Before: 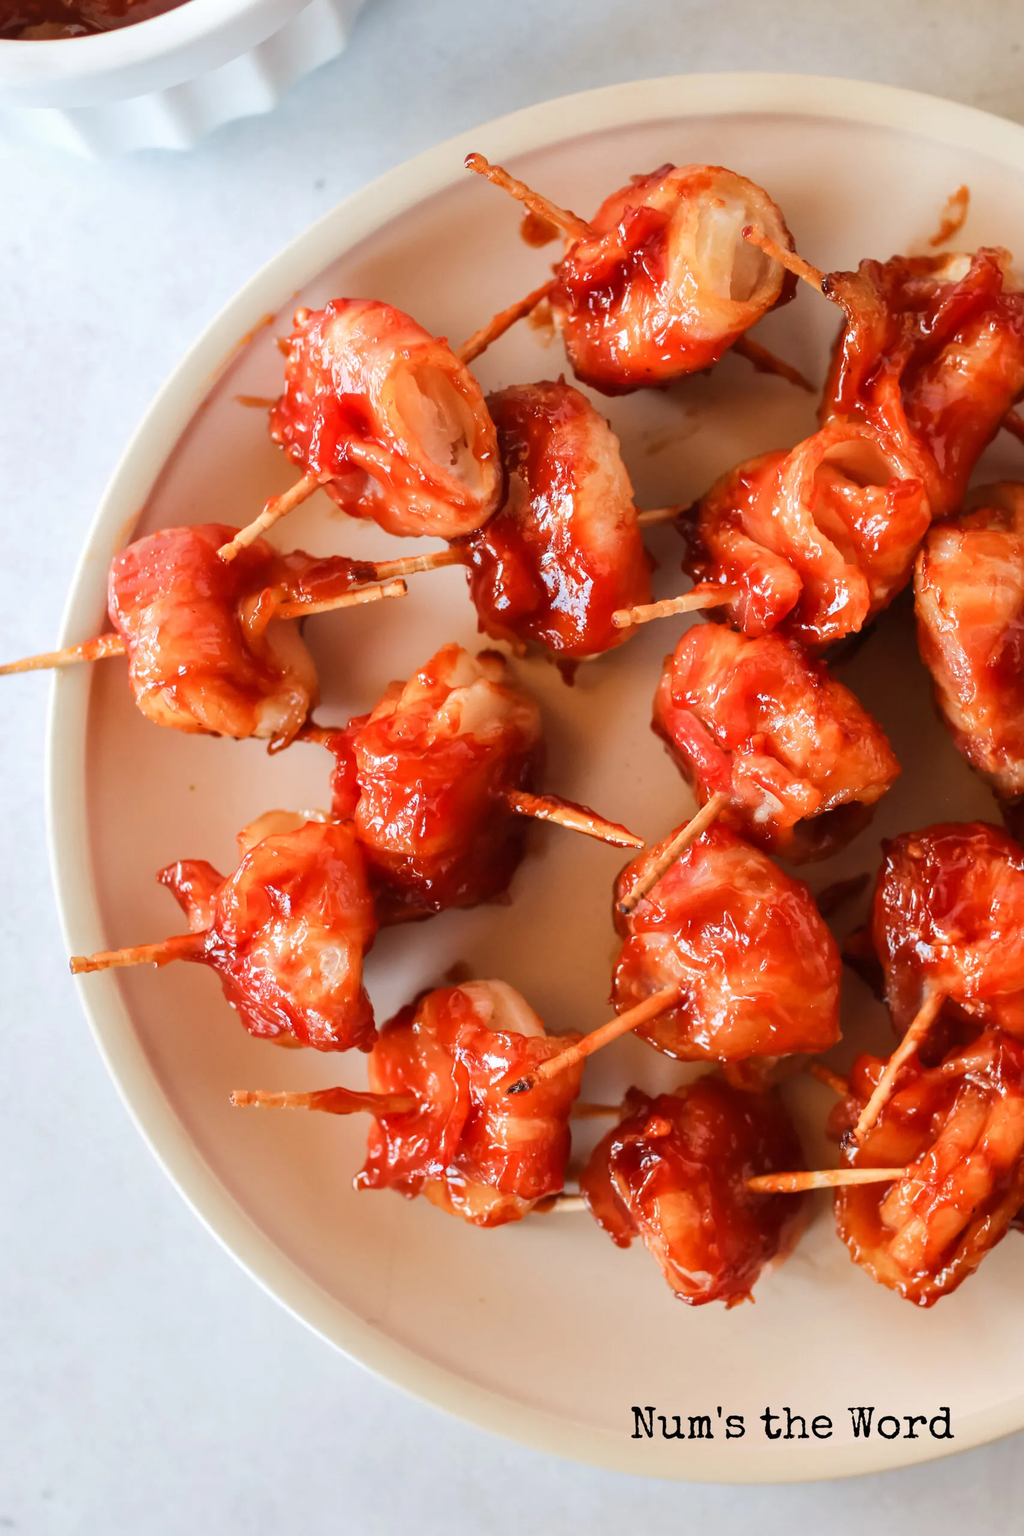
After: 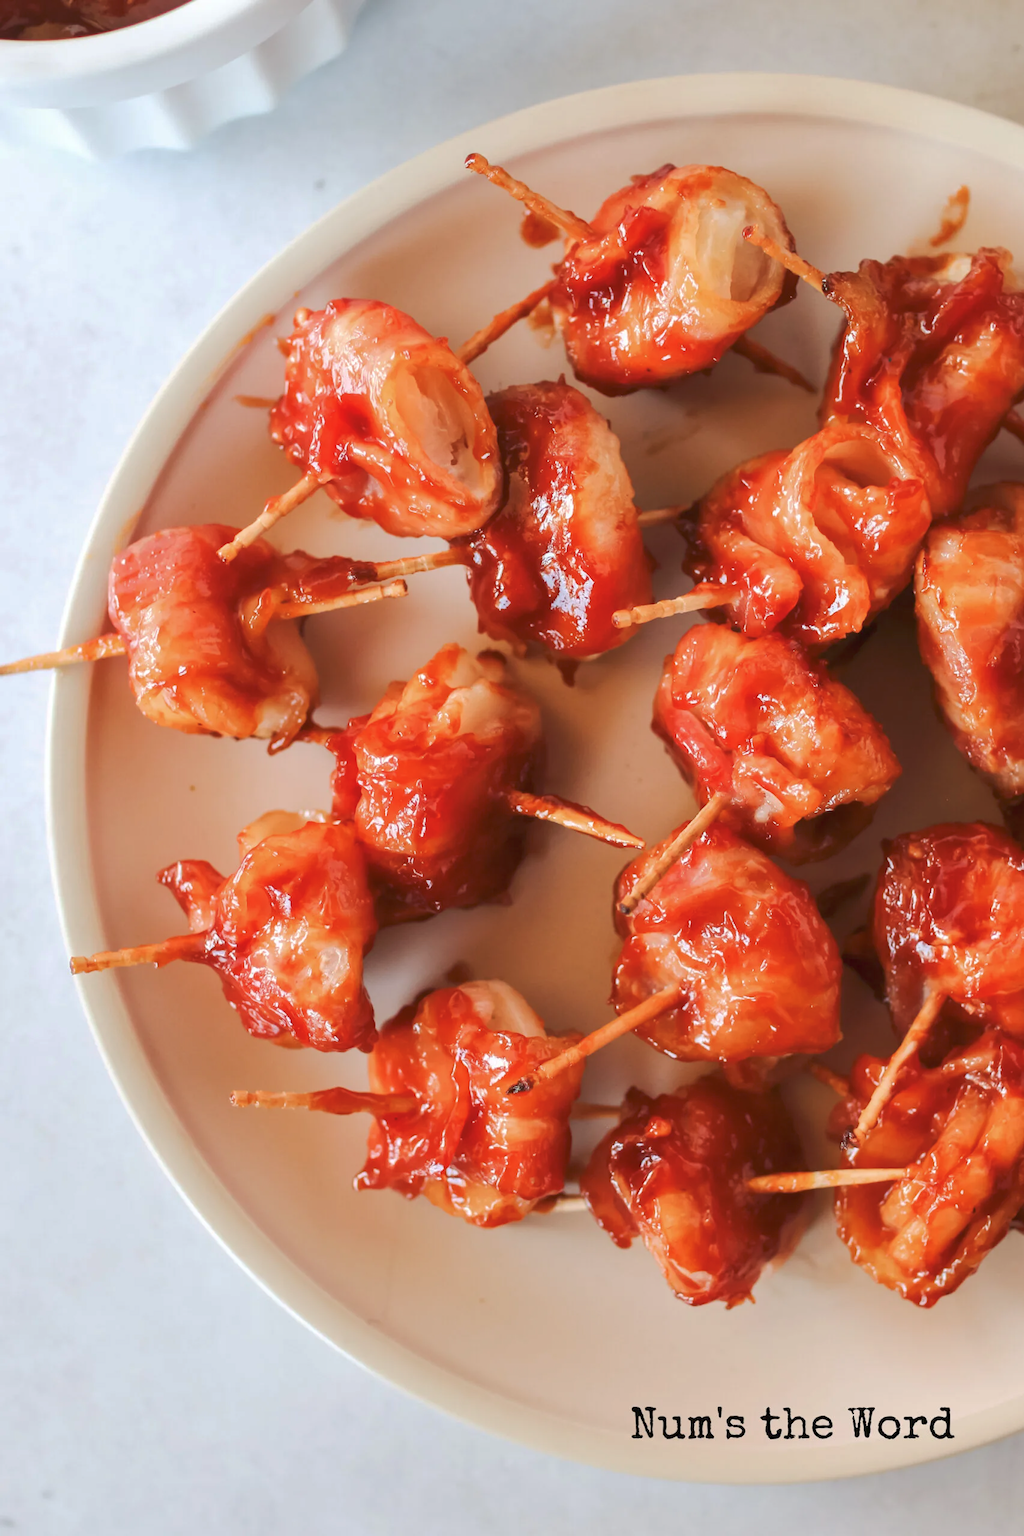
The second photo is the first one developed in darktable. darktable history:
tone curve: curves: ch0 [(0, 0) (0.003, 0.023) (0.011, 0.033) (0.025, 0.057) (0.044, 0.099) (0.069, 0.132) (0.1, 0.155) (0.136, 0.179) (0.177, 0.213) (0.224, 0.255) (0.277, 0.299) (0.335, 0.347) (0.399, 0.407) (0.468, 0.473) (0.543, 0.546) (0.623, 0.619) (0.709, 0.698) (0.801, 0.775) (0.898, 0.871) (1, 1)], preserve colors none
